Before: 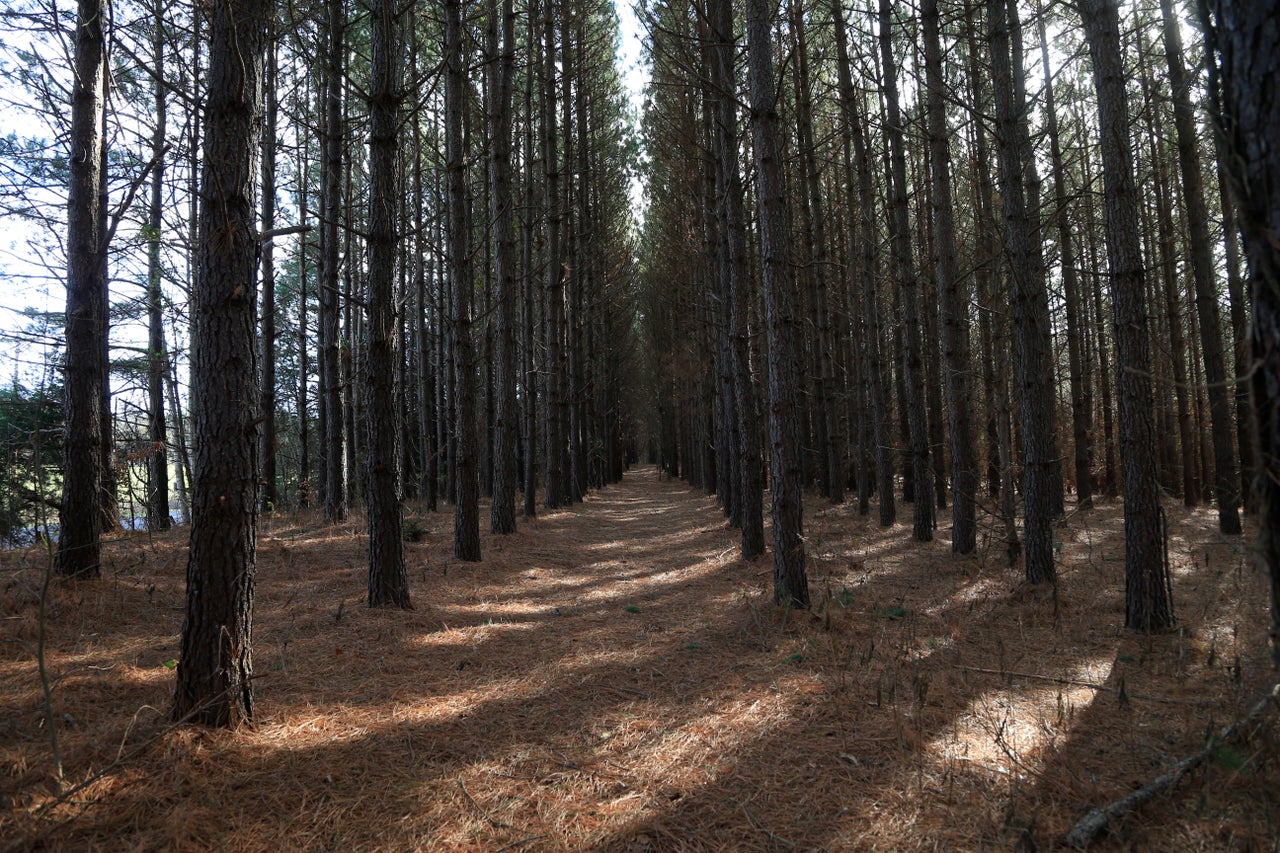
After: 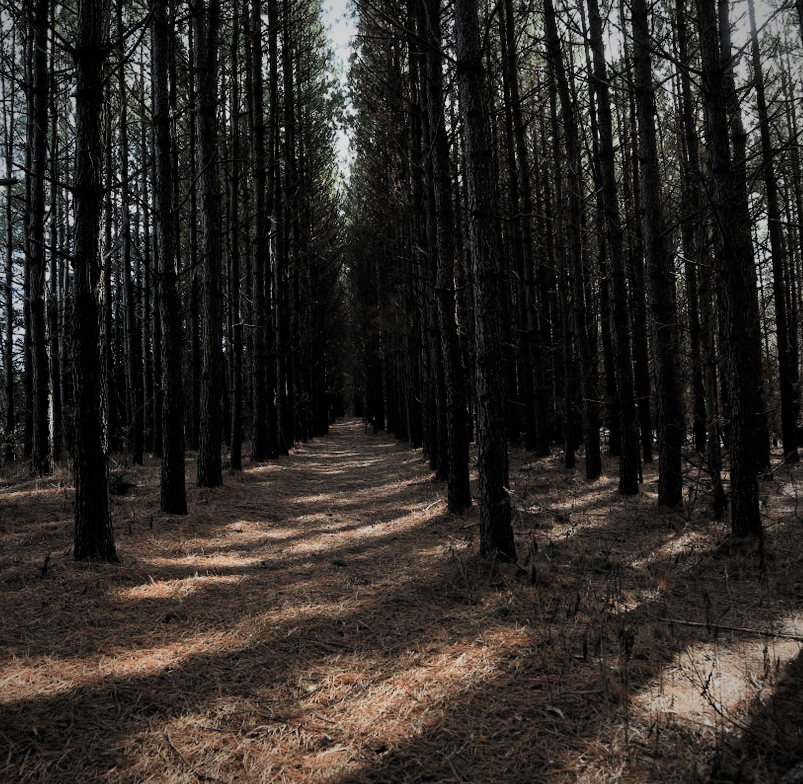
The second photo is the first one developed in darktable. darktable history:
filmic rgb: black relative exposure -5.11 EV, white relative exposure 3.97 EV, hardness 2.9, contrast 1.299, highlights saturation mix -30.62%, preserve chrominance max RGB, color science v6 (2022), contrast in shadows safe, contrast in highlights safe
crop and rotate: left 23%, top 5.643%, right 14.252%, bottom 2.35%
vignetting: brightness -0.417, saturation -0.291, automatic ratio true
